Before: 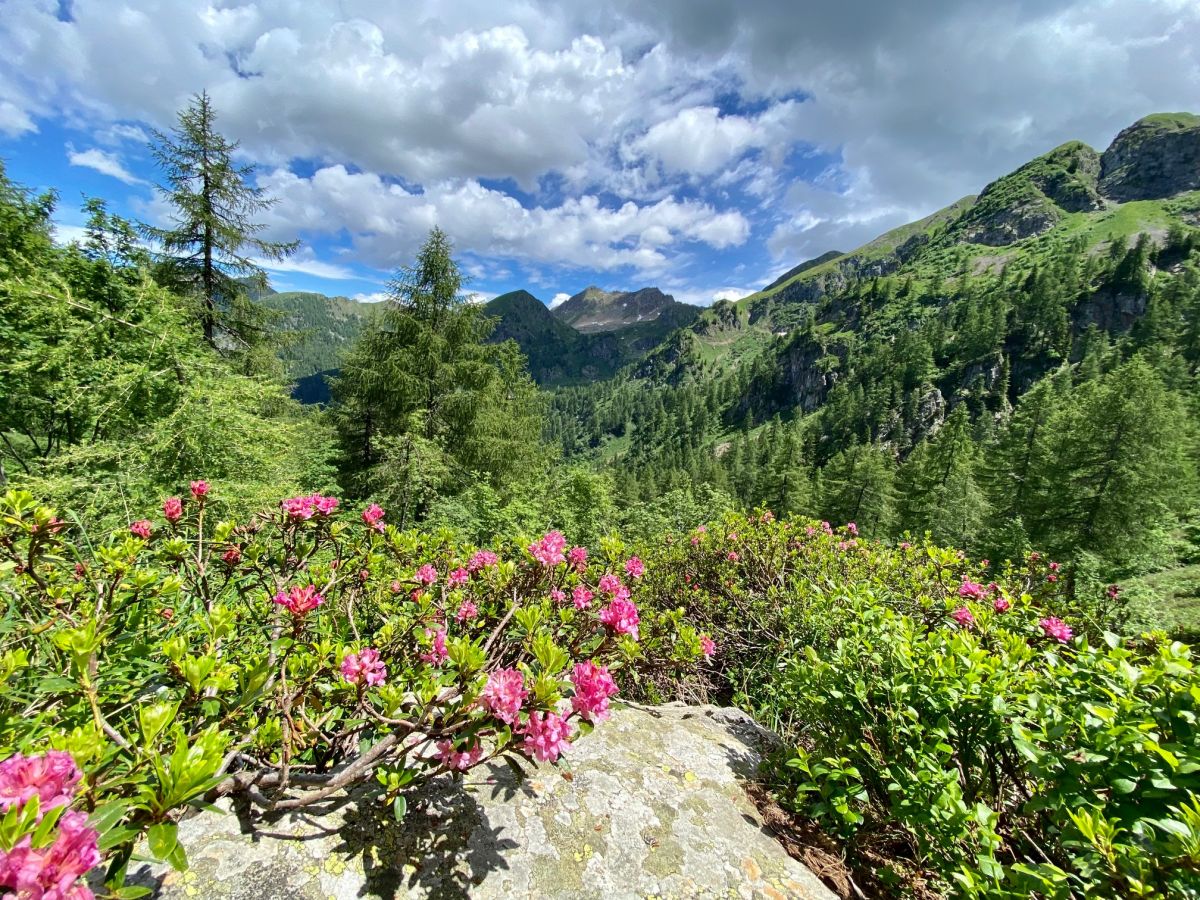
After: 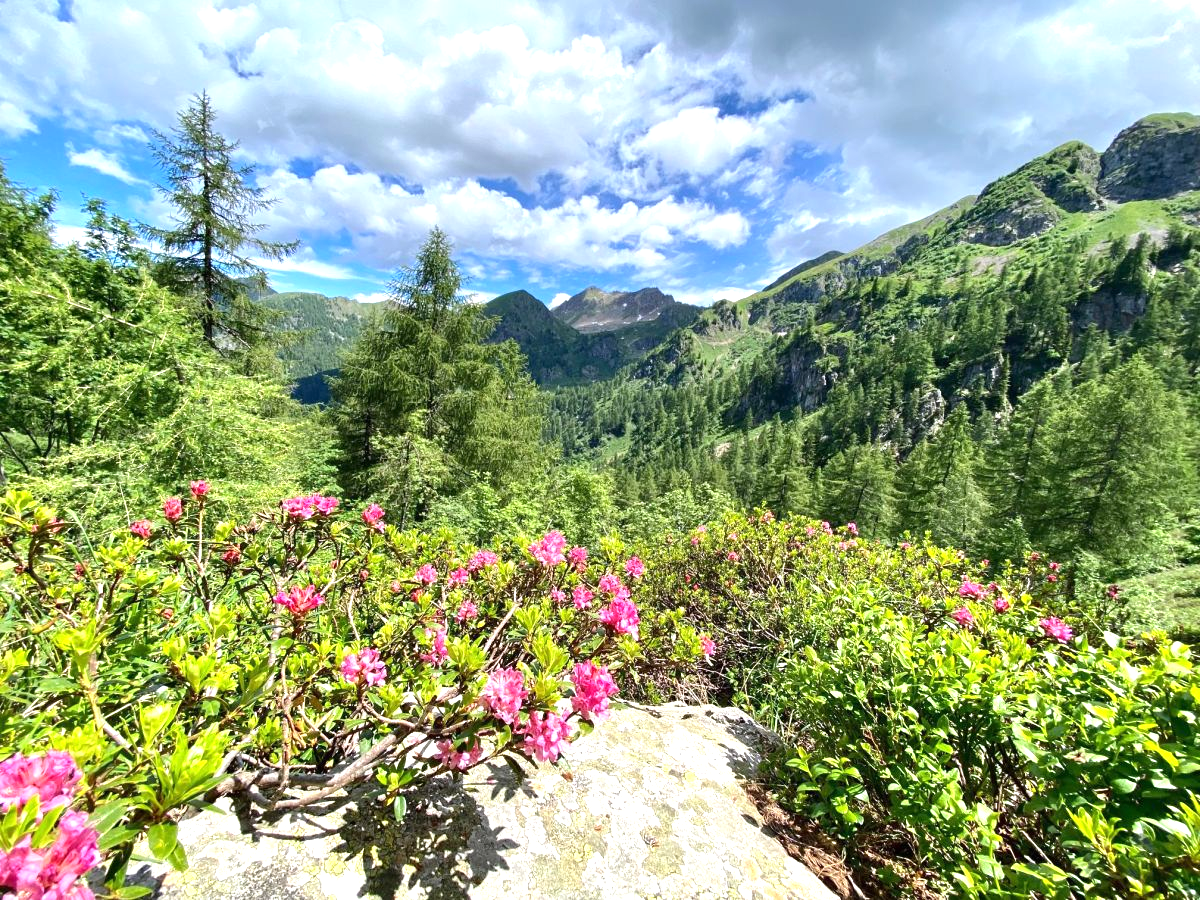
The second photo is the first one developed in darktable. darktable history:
exposure: black level correction 0, exposure 0.7 EV, compensate exposure bias true, compensate highlight preservation false
white balance: red 1.009, blue 1.027
